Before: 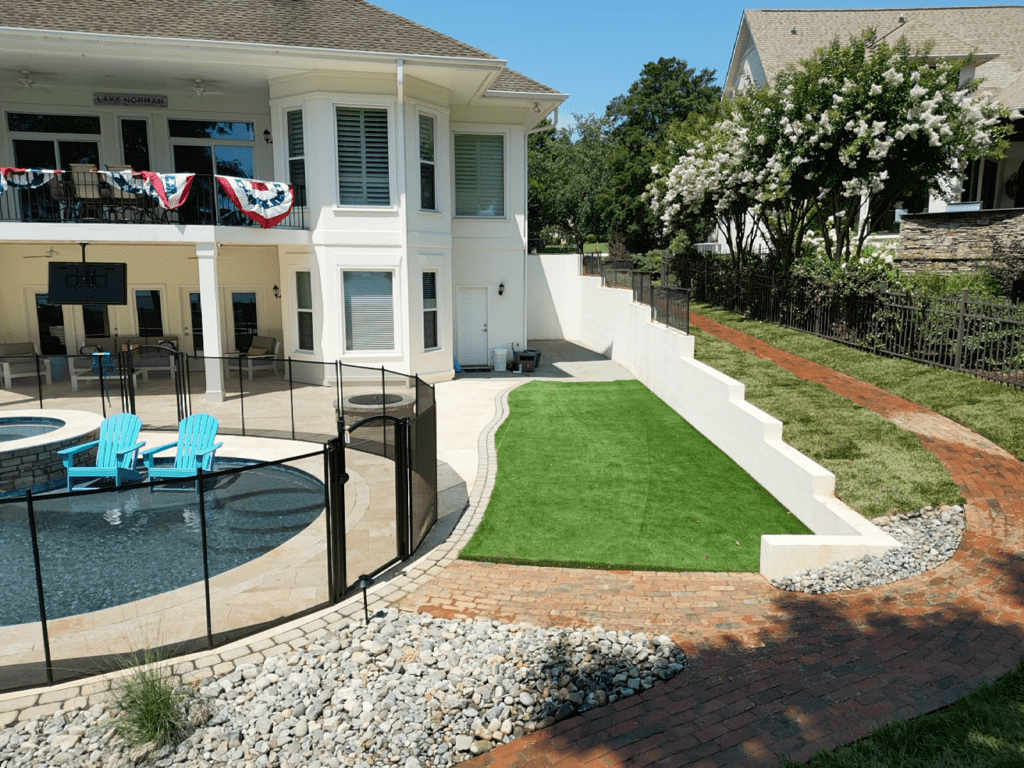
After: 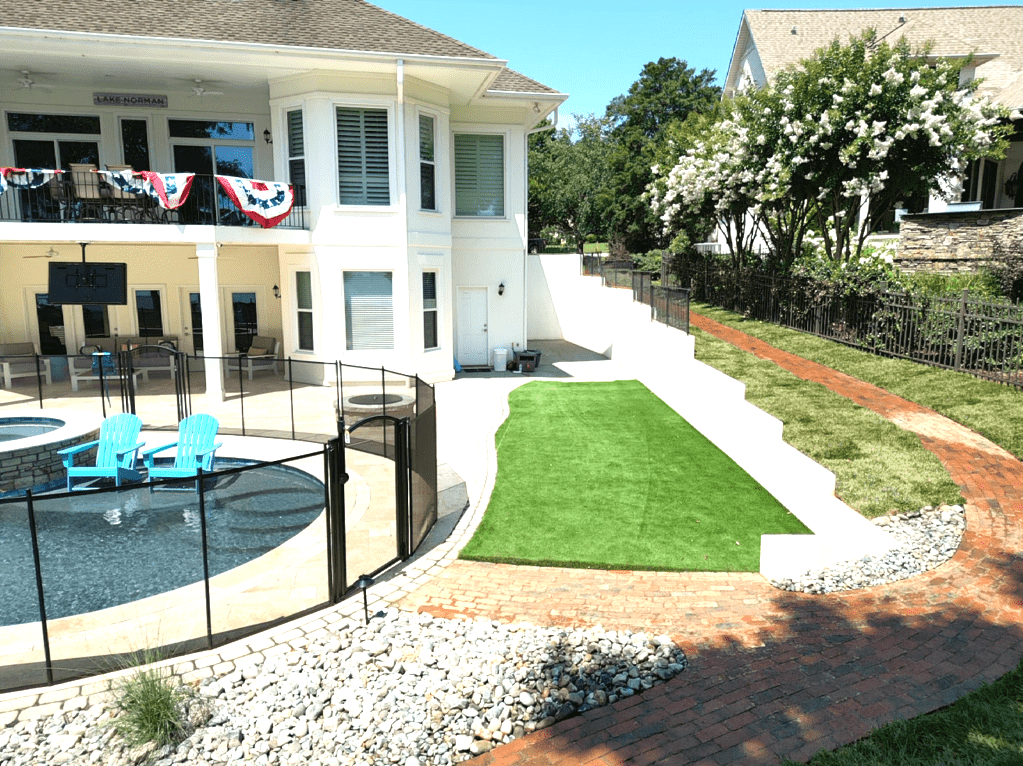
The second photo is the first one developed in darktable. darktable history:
crop: top 0.05%, bottom 0.098%
exposure: black level correction -0.001, exposure 0.9 EV, compensate exposure bias true, compensate highlight preservation false
